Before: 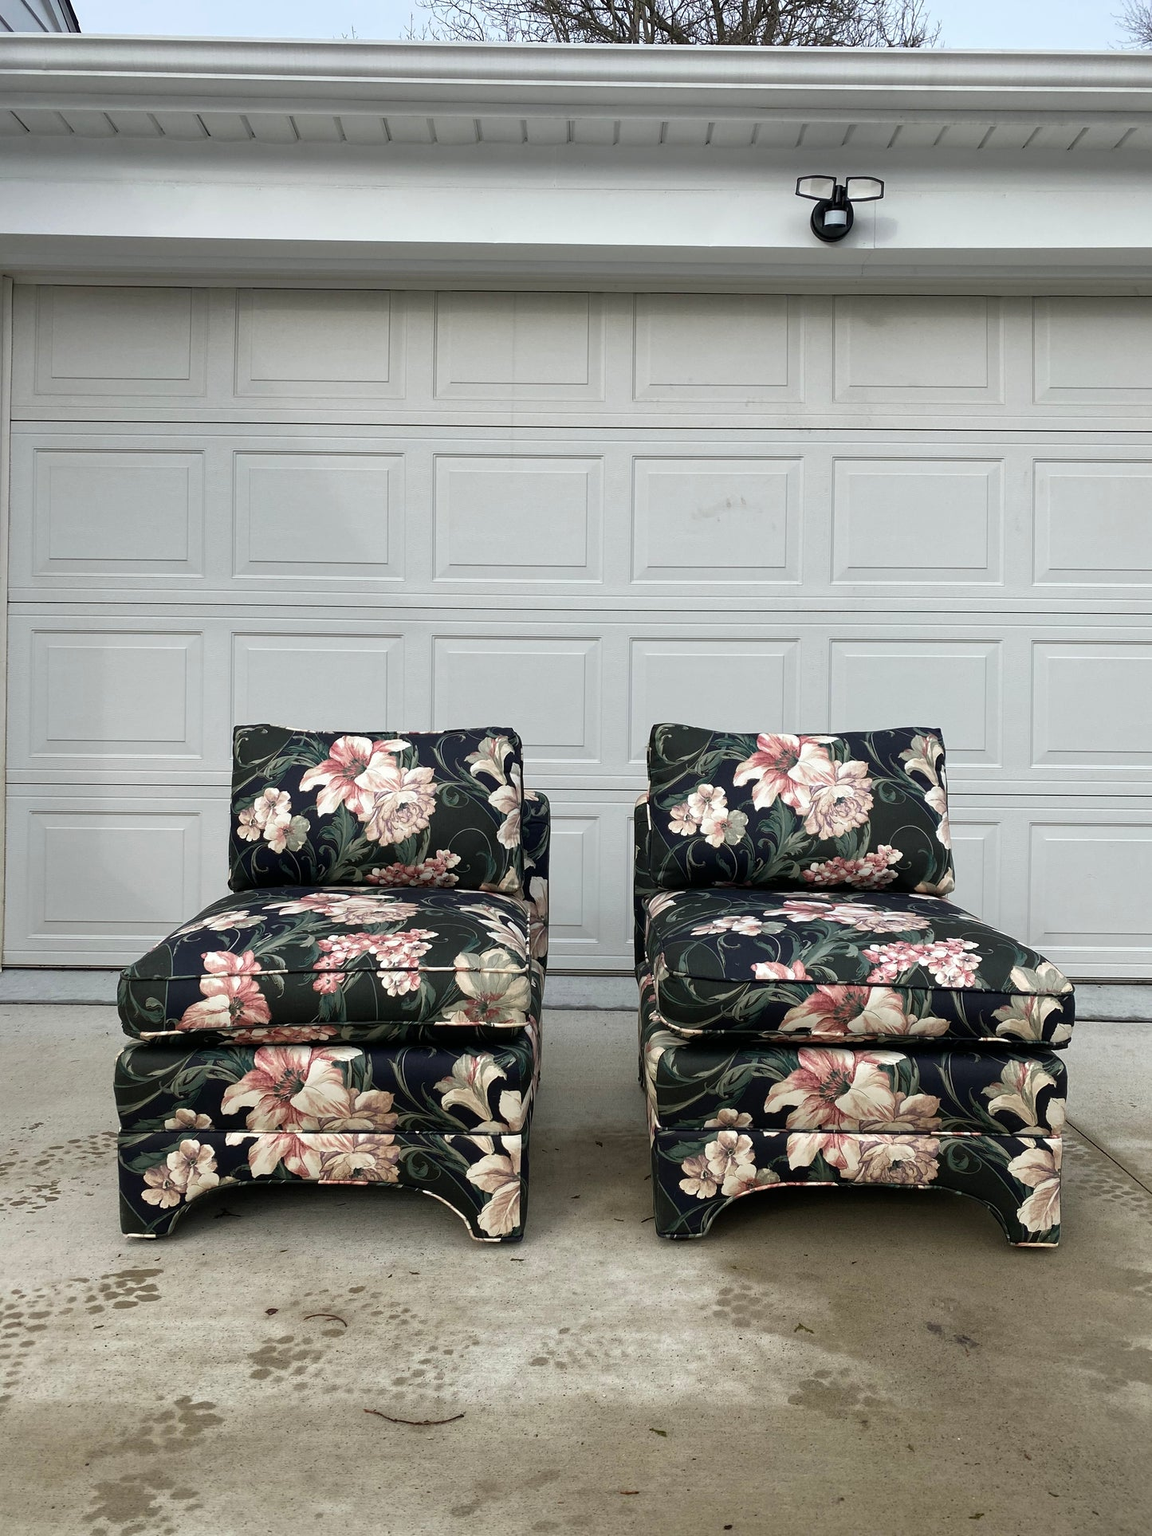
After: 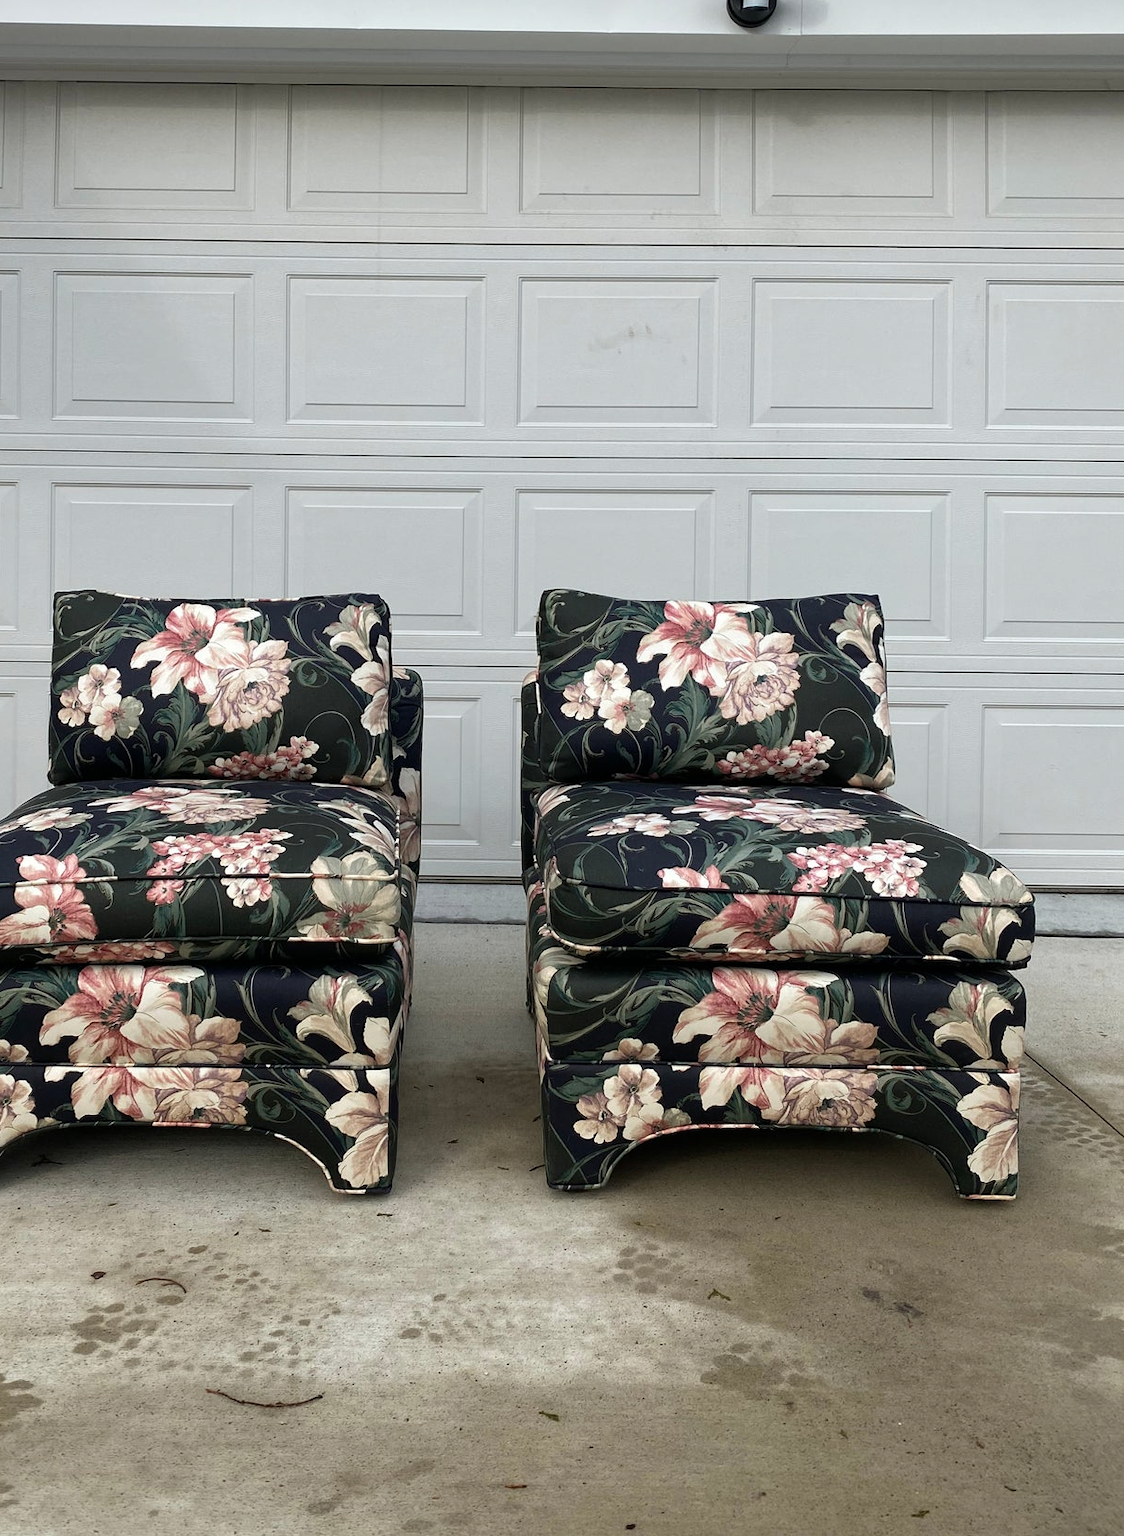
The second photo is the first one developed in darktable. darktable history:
color correction: highlights a* 0.003, highlights b* -0.283
crop: left 16.315%, top 14.246%
